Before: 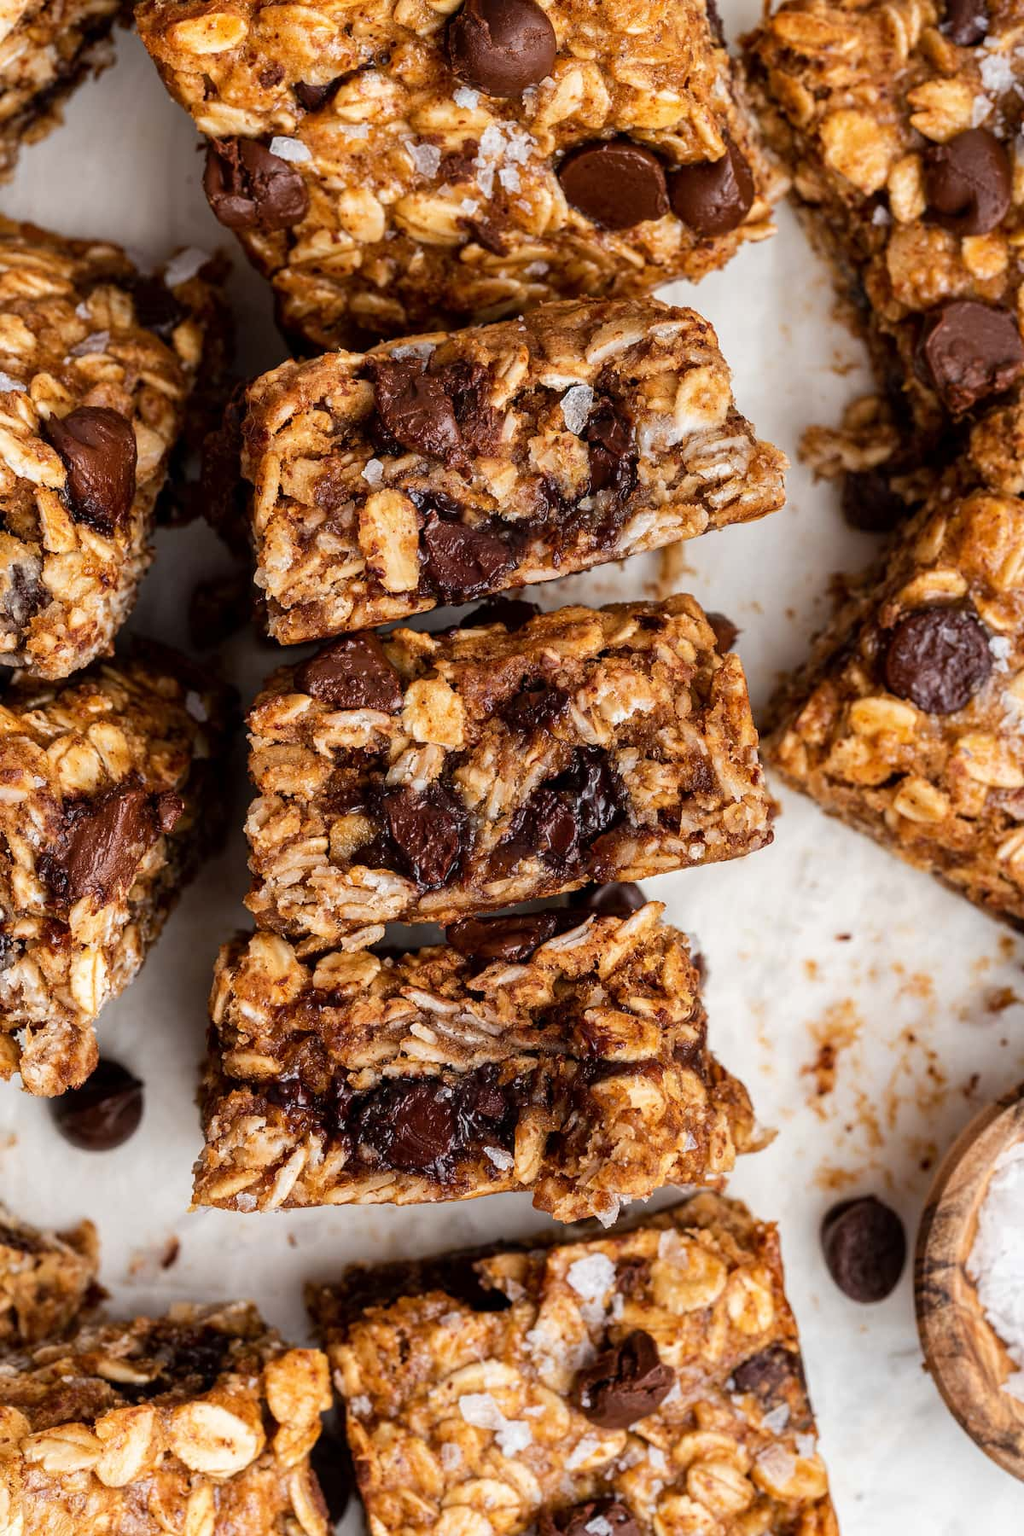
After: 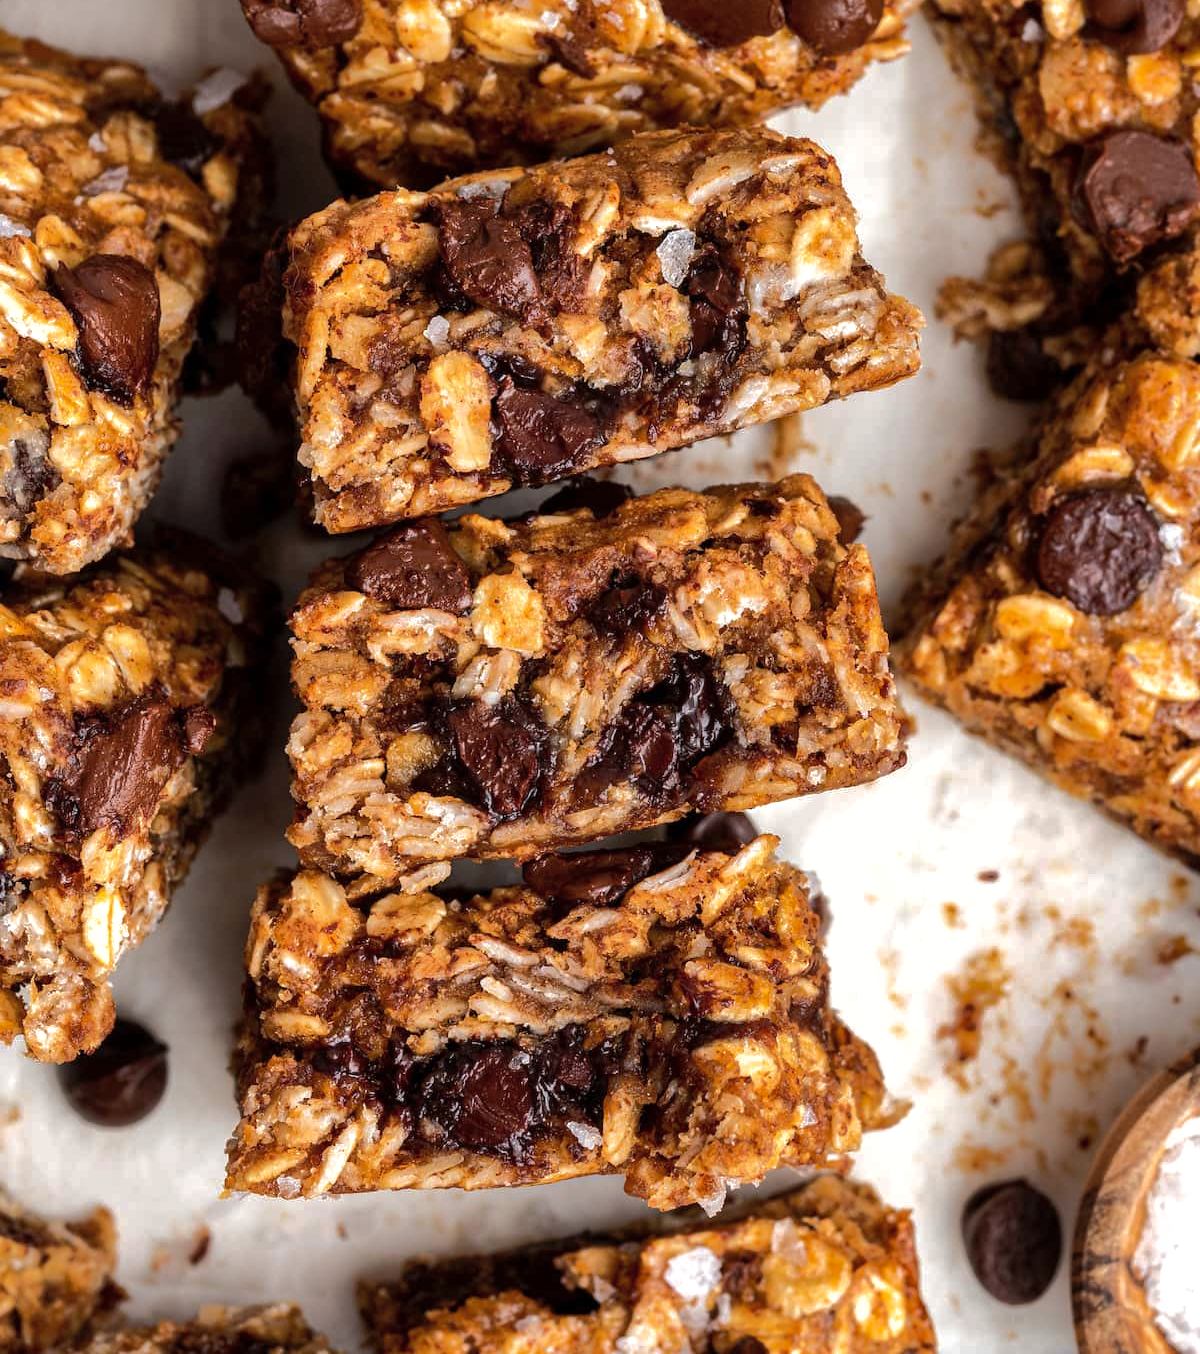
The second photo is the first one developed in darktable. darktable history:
shadows and highlights: shadows 40.29, highlights -59.69
tone equalizer: -8 EV -0.378 EV, -7 EV -0.412 EV, -6 EV -0.315 EV, -5 EV -0.223 EV, -3 EV 0.22 EV, -2 EV 0.363 EV, -1 EV 0.382 EV, +0 EV 0.428 EV, edges refinement/feathering 500, mask exposure compensation -1.57 EV, preserve details no
crop and rotate: top 12.37%, bottom 12.355%
